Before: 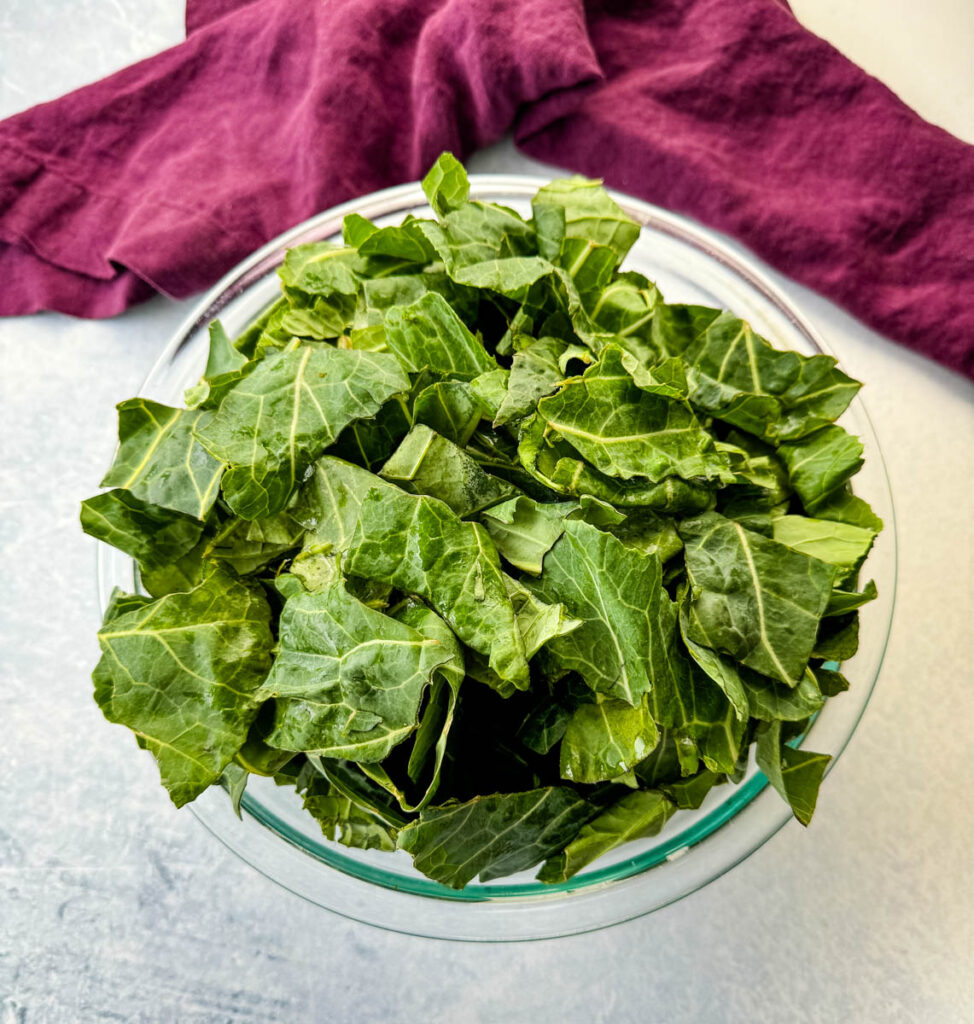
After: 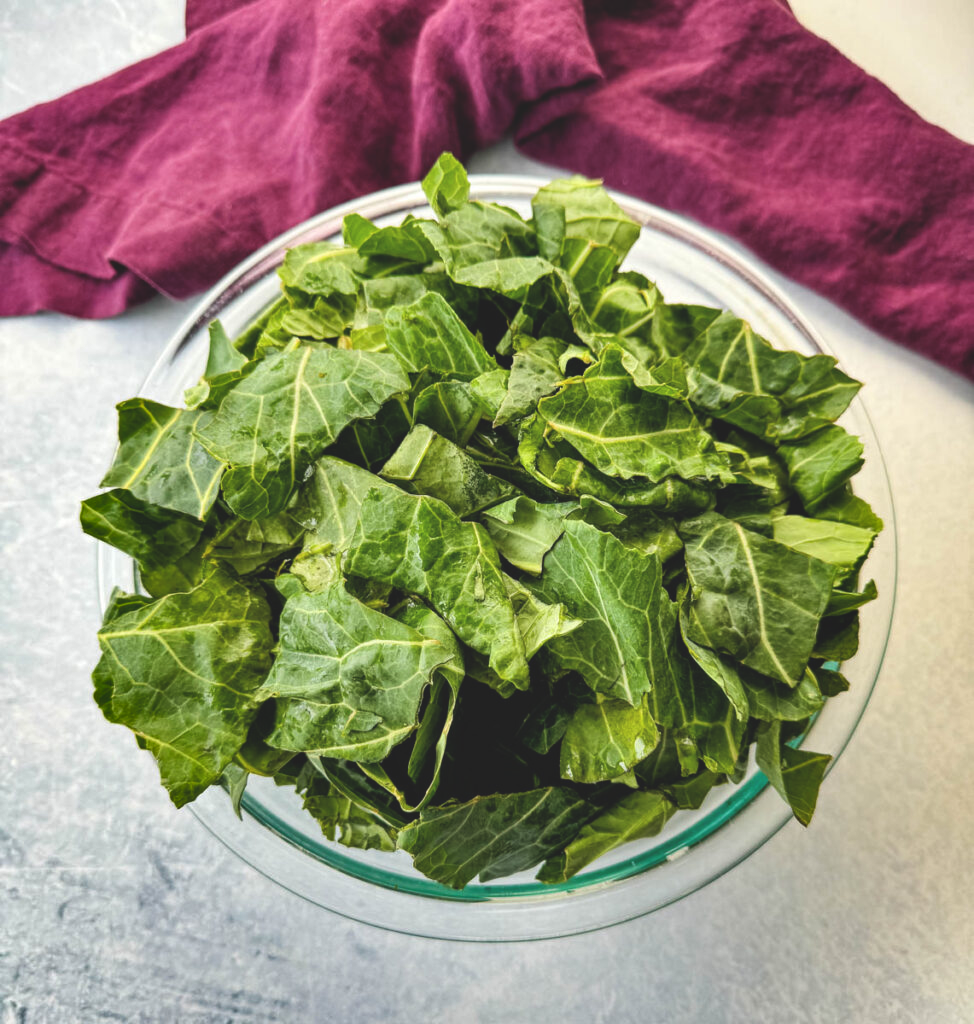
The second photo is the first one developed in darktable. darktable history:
exposure: black level correction -0.016, compensate highlight preservation false
shadows and highlights: soften with gaussian
